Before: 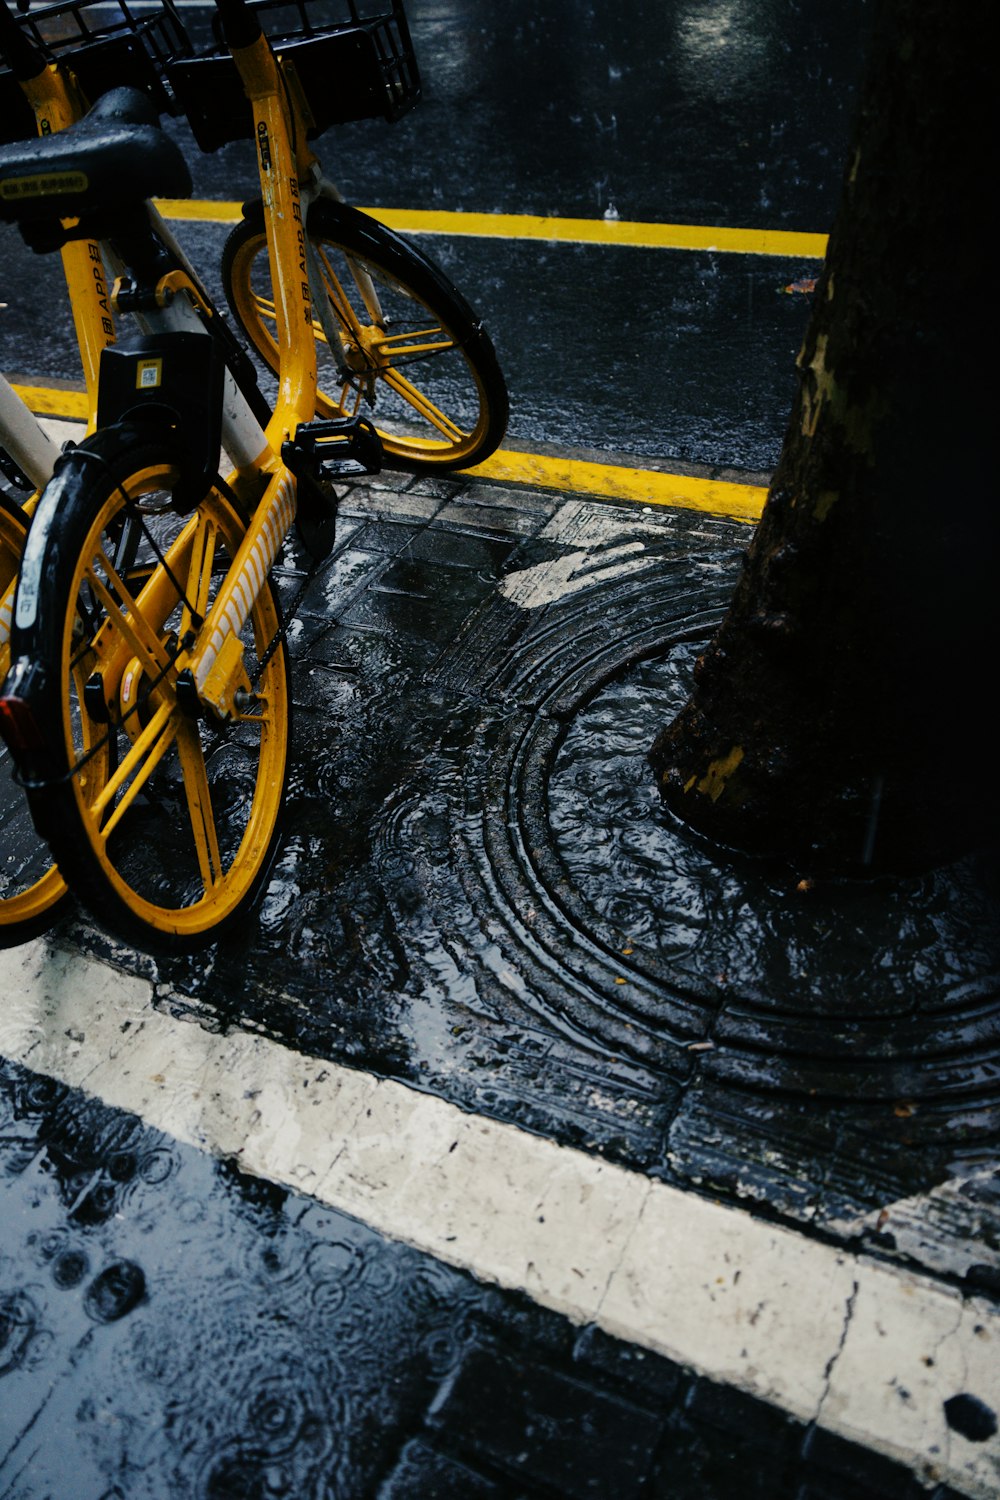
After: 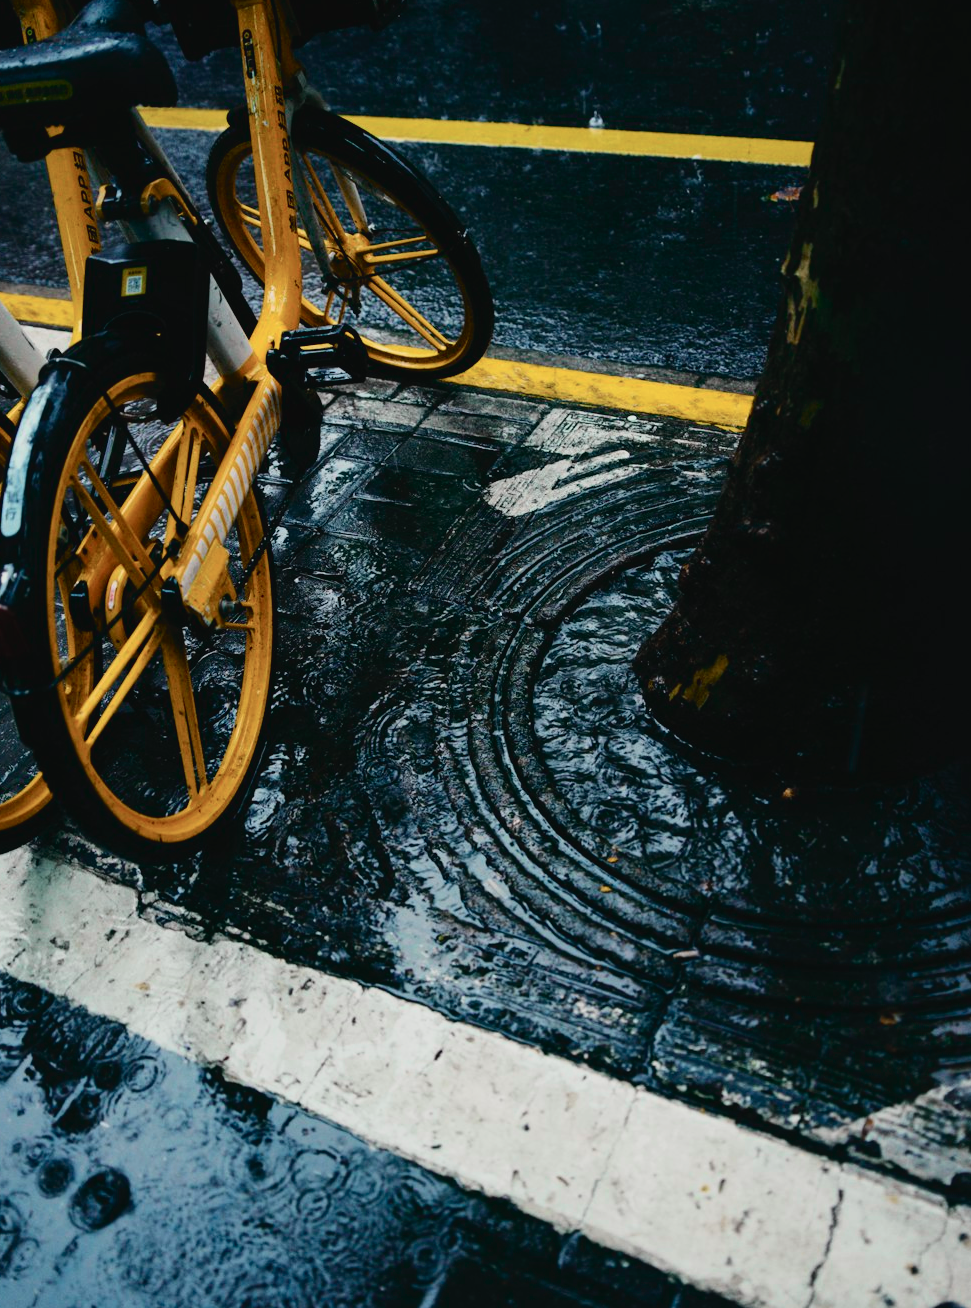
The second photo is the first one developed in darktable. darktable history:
crop: left 1.507%, top 6.147%, right 1.379%, bottom 6.637%
tone curve: curves: ch0 [(0, 0.029) (0.099, 0.082) (0.264, 0.253) (0.447, 0.481) (0.678, 0.721) (0.828, 0.857) (0.992, 0.94)]; ch1 [(0, 0) (0.311, 0.266) (0.411, 0.374) (0.481, 0.458) (0.501, 0.499) (0.514, 0.512) (0.575, 0.577) (0.643, 0.648) (0.682, 0.674) (0.802, 0.812) (1, 1)]; ch2 [(0, 0) (0.259, 0.207) (0.323, 0.311) (0.376, 0.353) (0.463, 0.456) (0.498, 0.498) (0.524, 0.512) (0.574, 0.582) (0.648, 0.653) (0.768, 0.728) (1, 1)], color space Lab, independent channels, preserve colors none
